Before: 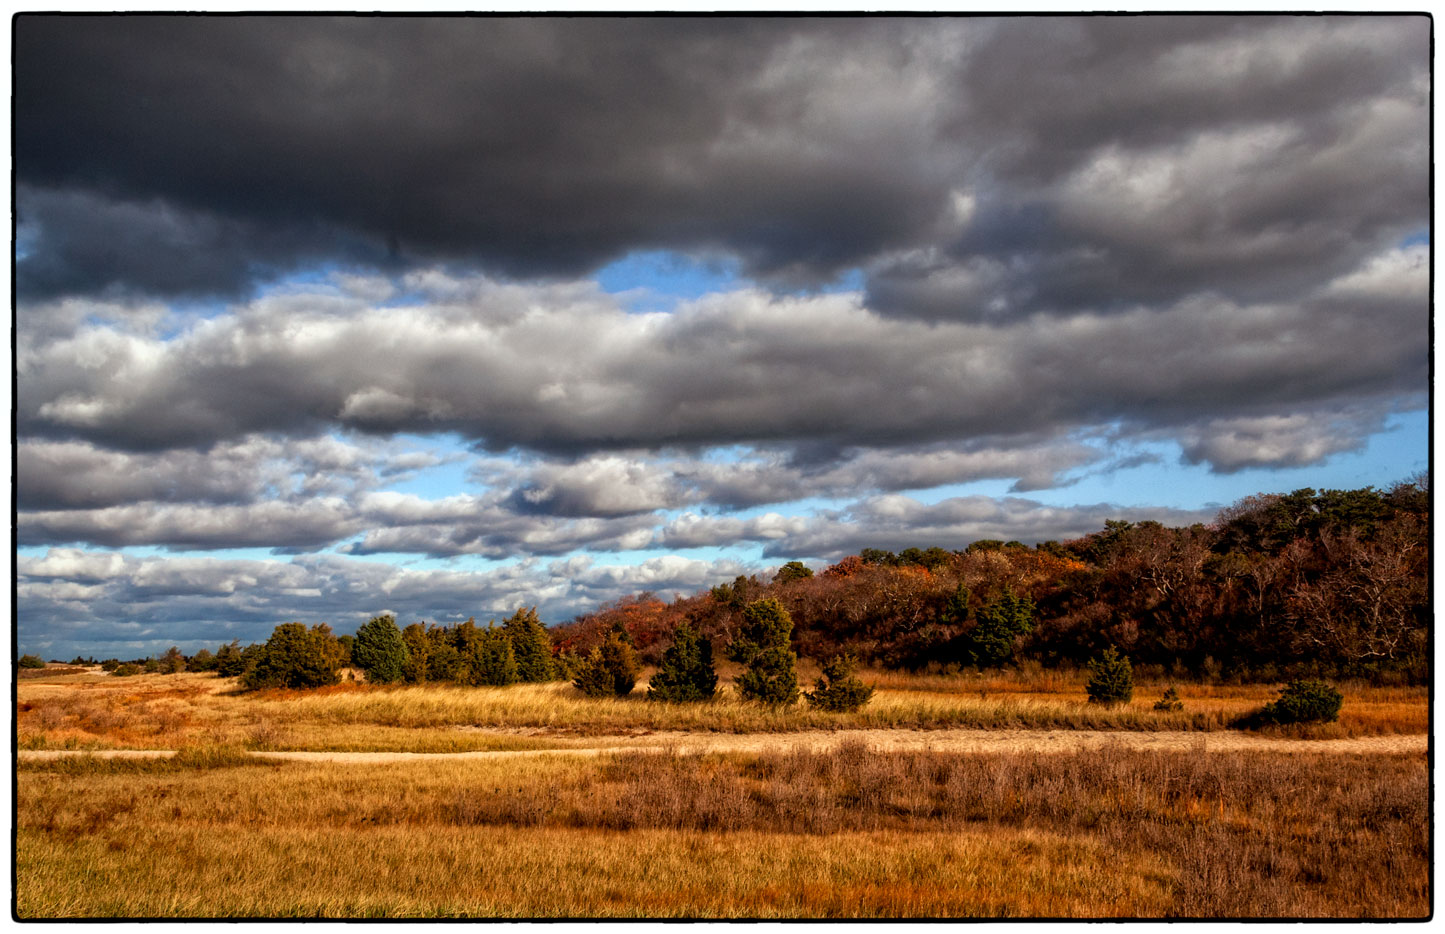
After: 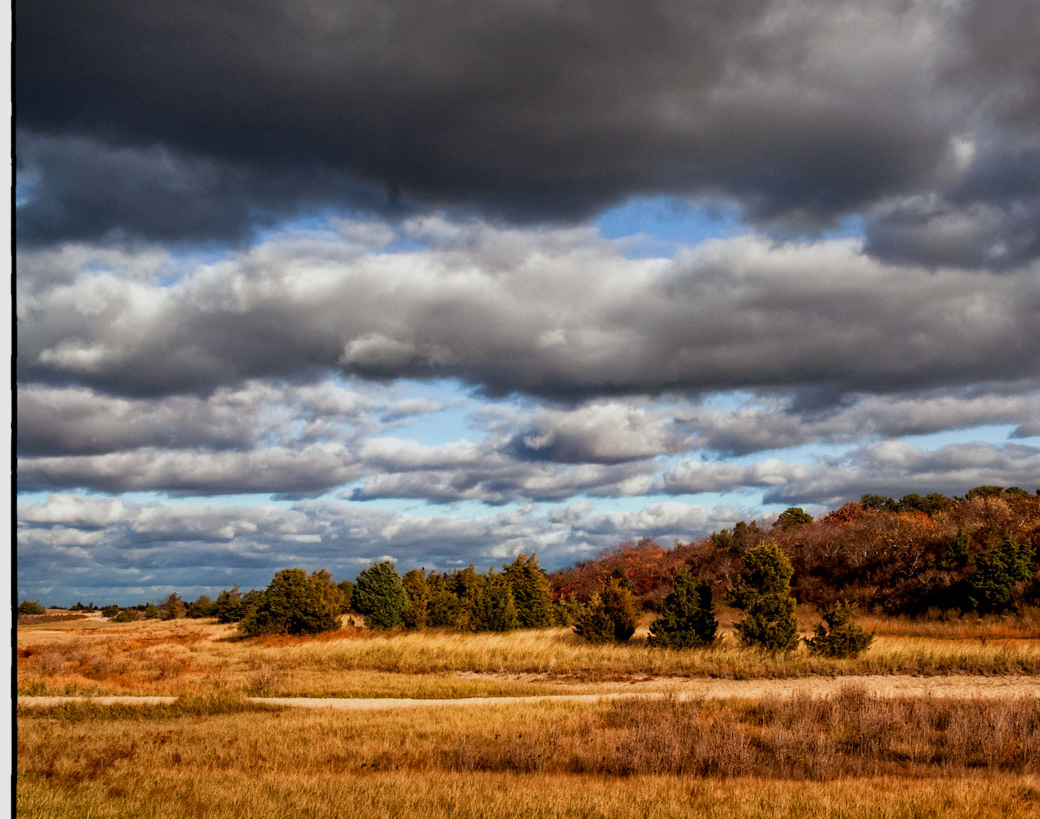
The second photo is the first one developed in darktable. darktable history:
sigmoid: contrast 1.22, skew 0.65
crop: top 5.803%, right 27.864%, bottom 5.804%
